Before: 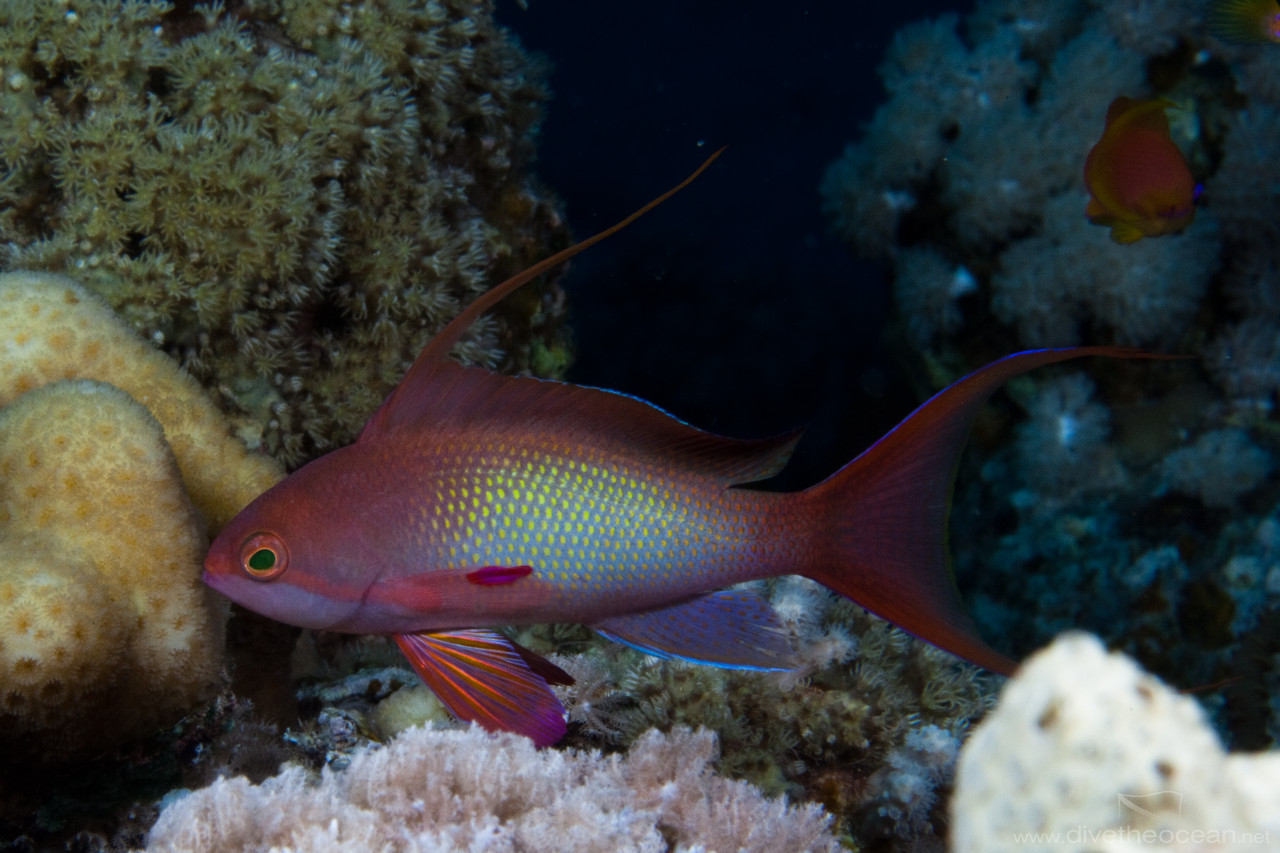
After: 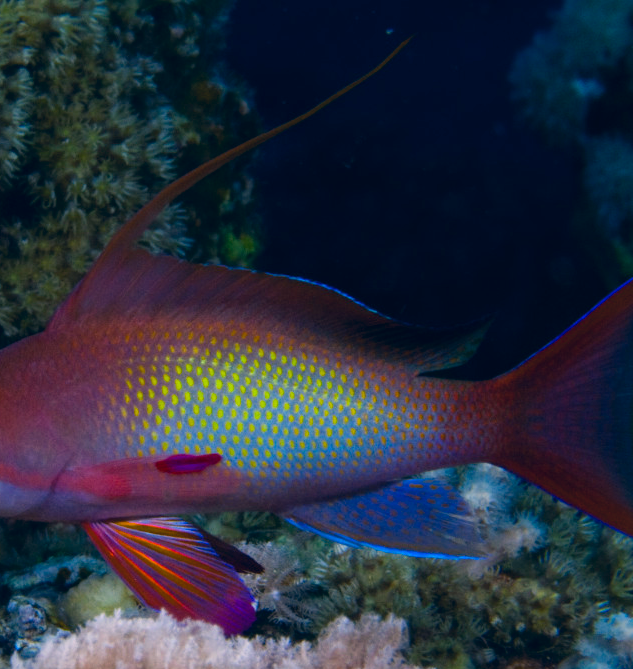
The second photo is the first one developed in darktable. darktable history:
crop and rotate: angle 0.02°, left 24.353%, top 13.219%, right 26.156%, bottom 8.224%
color balance rgb: linear chroma grading › global chroma 15%, perceptual saturation grading › global saturation 30%
color correction: highlights a* 10.32, highlights b* 14.66, shadows a* -9.59, shadows b* -15.02
